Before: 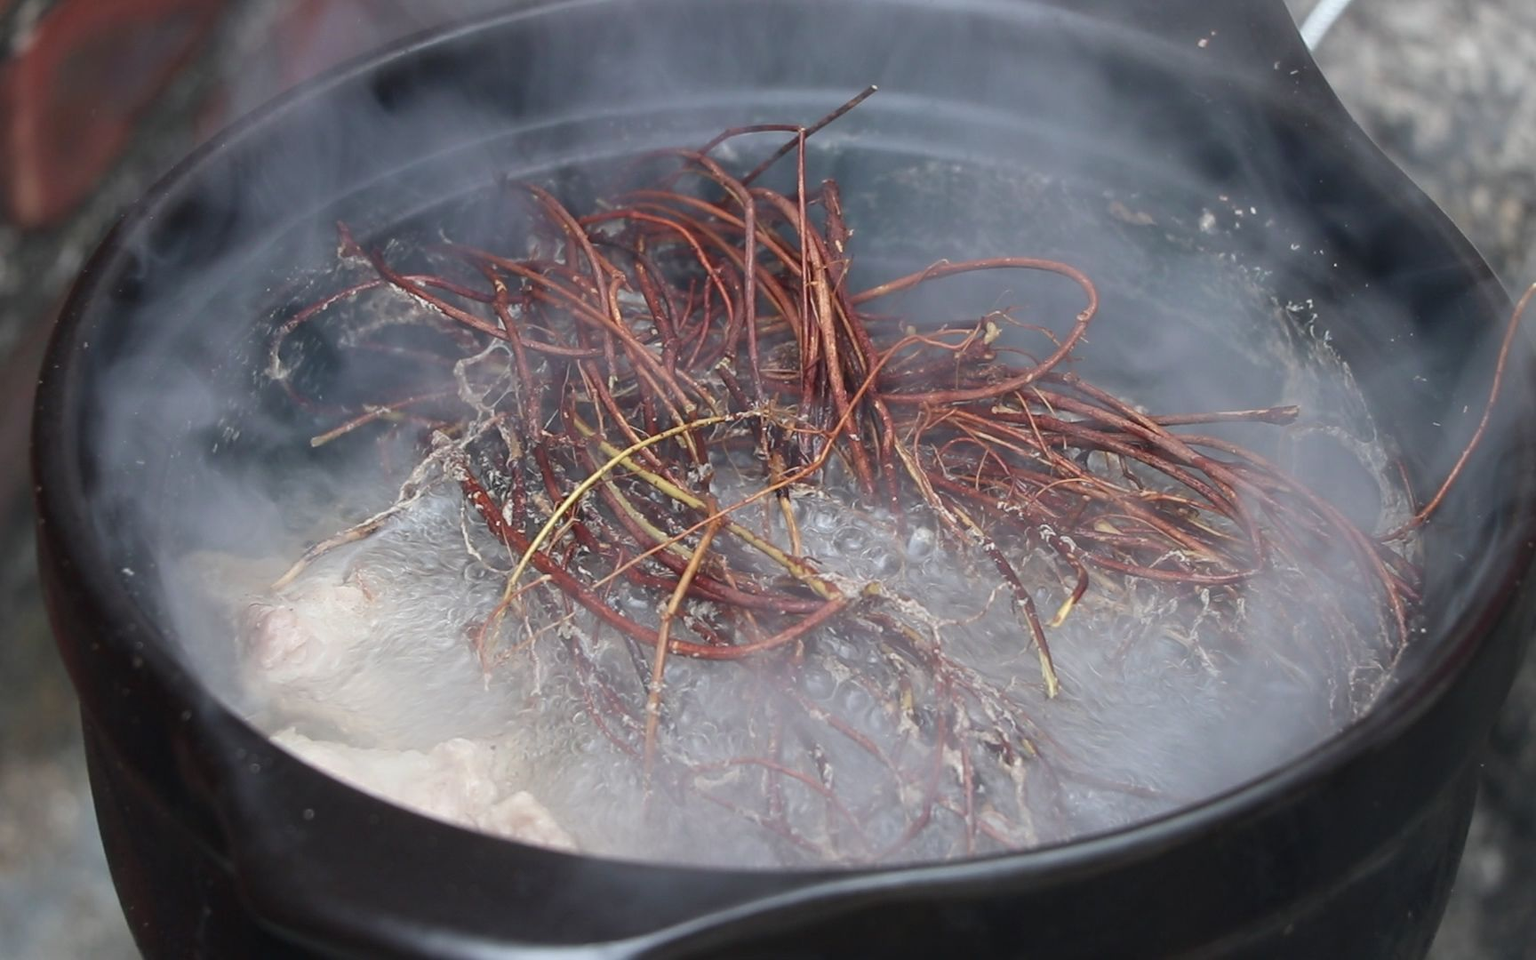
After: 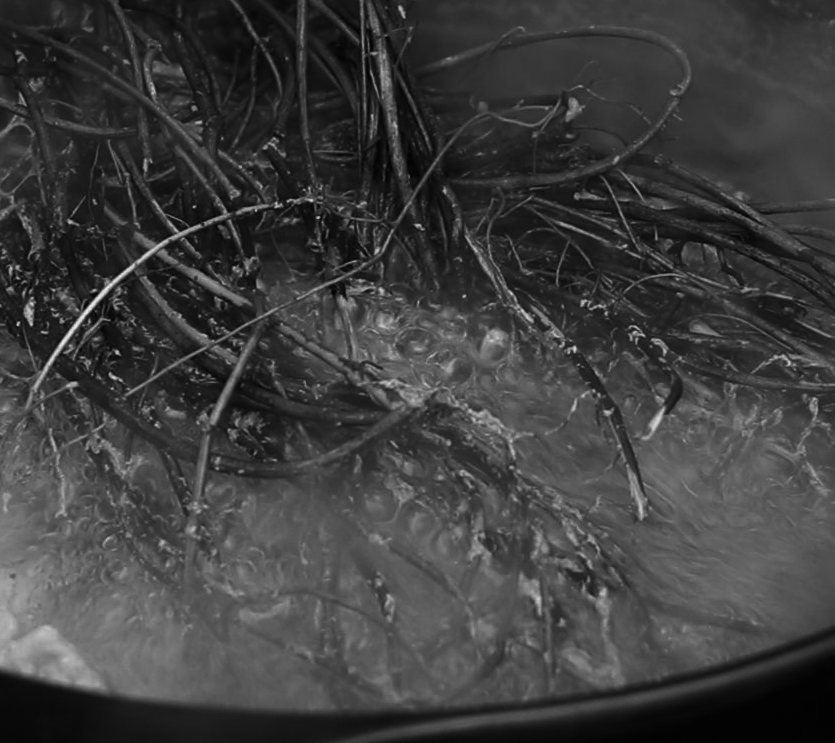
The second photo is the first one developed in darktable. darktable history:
crop: left 31.383%, top 24.588%, right 20.261%, bottom 6.605%
contrast brightness saturation: contrast -0.027, brightness -0.6, saturation -1
